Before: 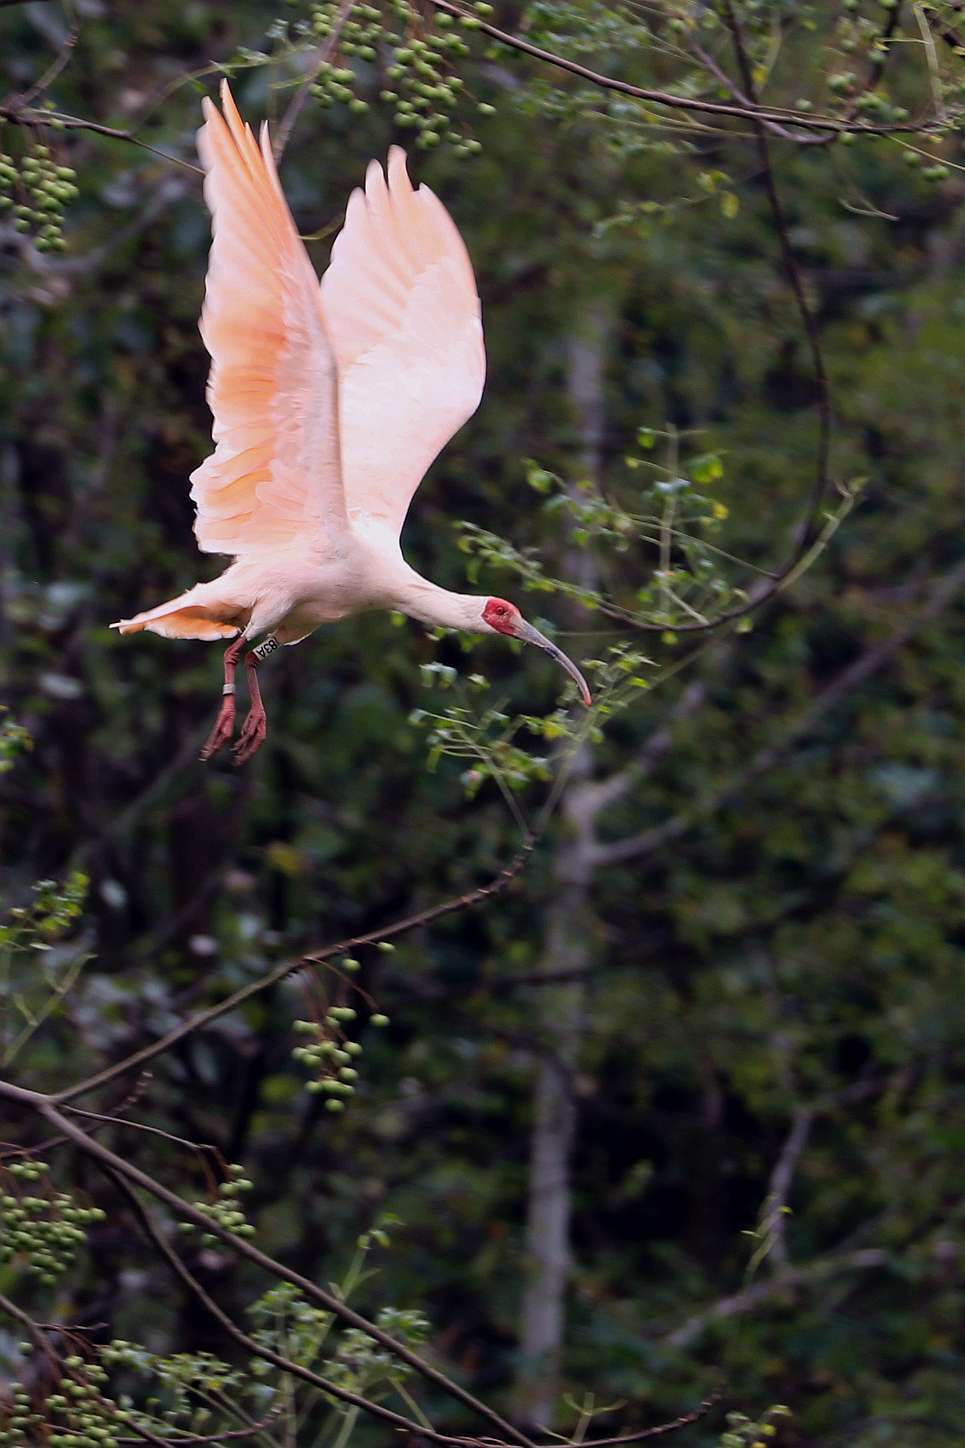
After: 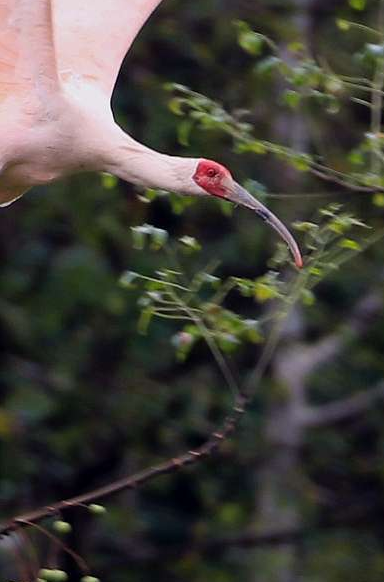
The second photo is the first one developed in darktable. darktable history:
crop: left 29.976%, top 30.303%, right 30.156%, bottom 29.464%
